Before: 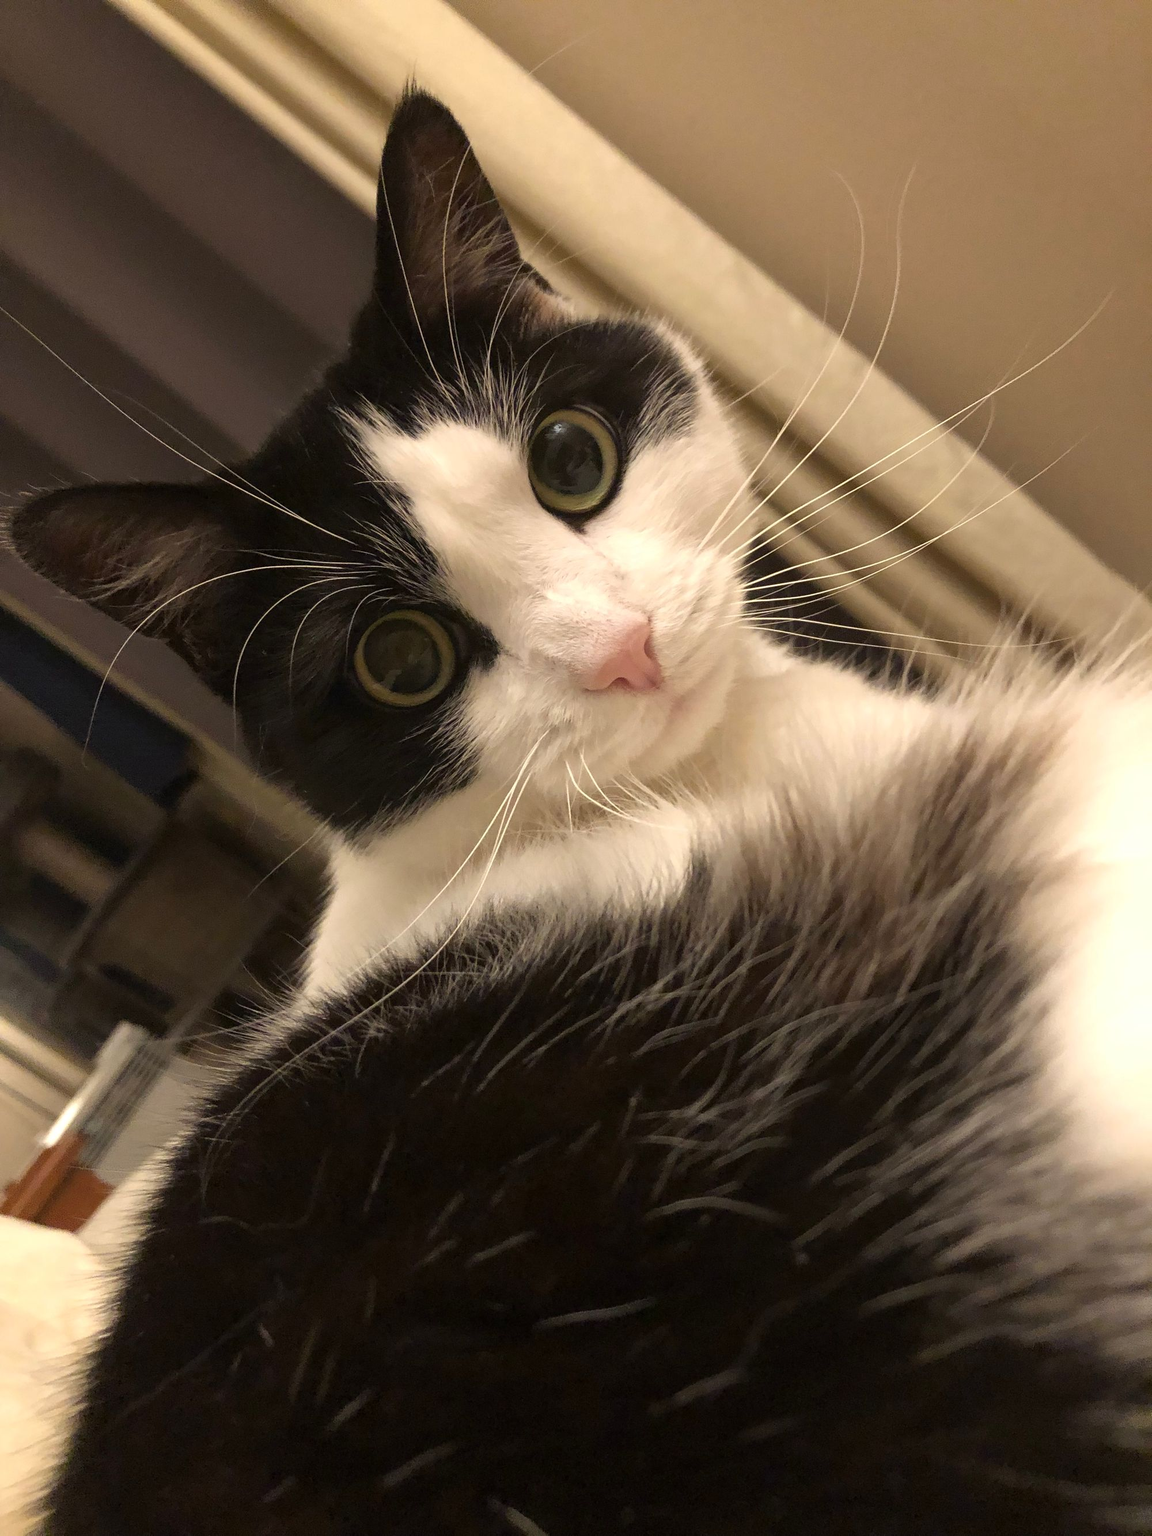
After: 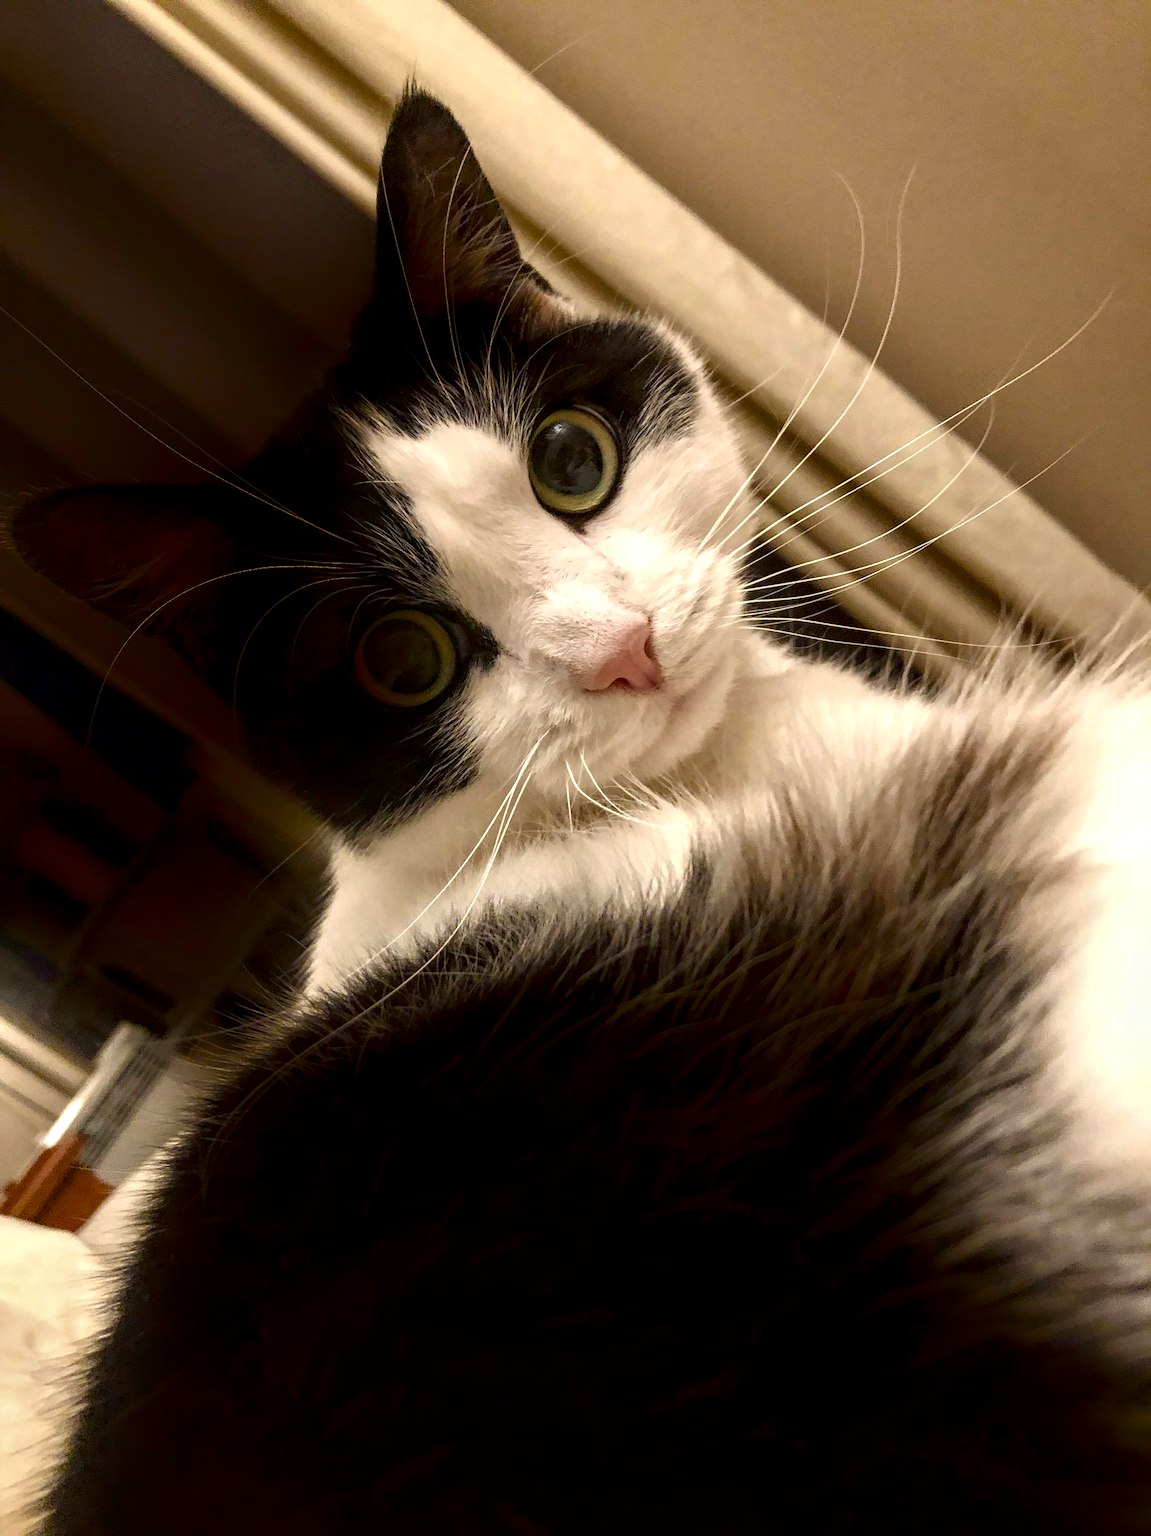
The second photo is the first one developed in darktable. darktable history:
shadows and highlights: shadows -88.03, highlights -35.45, shadows color adjustment 99.15%, highlights color adjustment 0%, soften with gaussian
color balance rgb: perceptual saturation grading › global saturation 20%, perceptual saturation grading › highlights -25%, perceptual saturation grading › shadows 25%
local contrast: detail 160%
